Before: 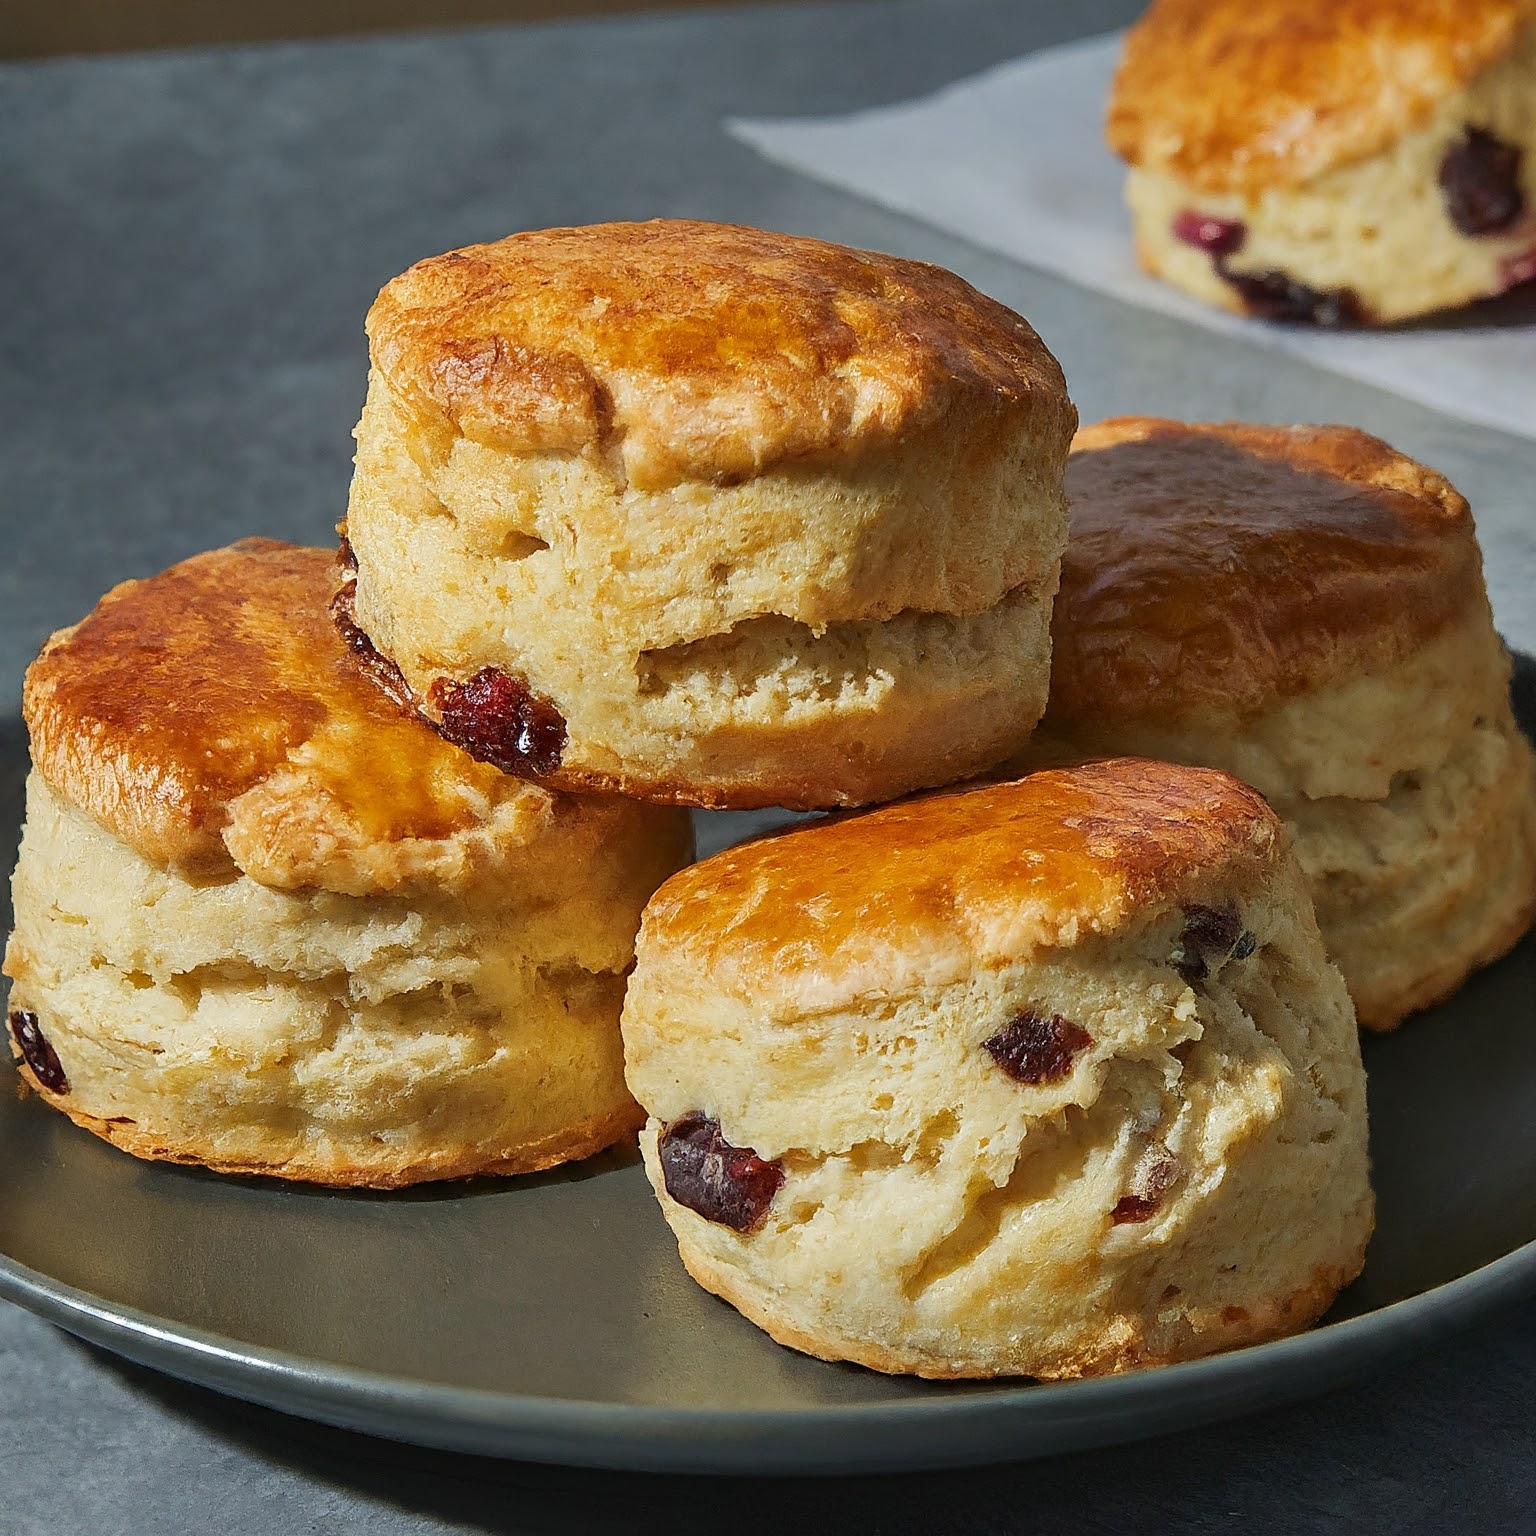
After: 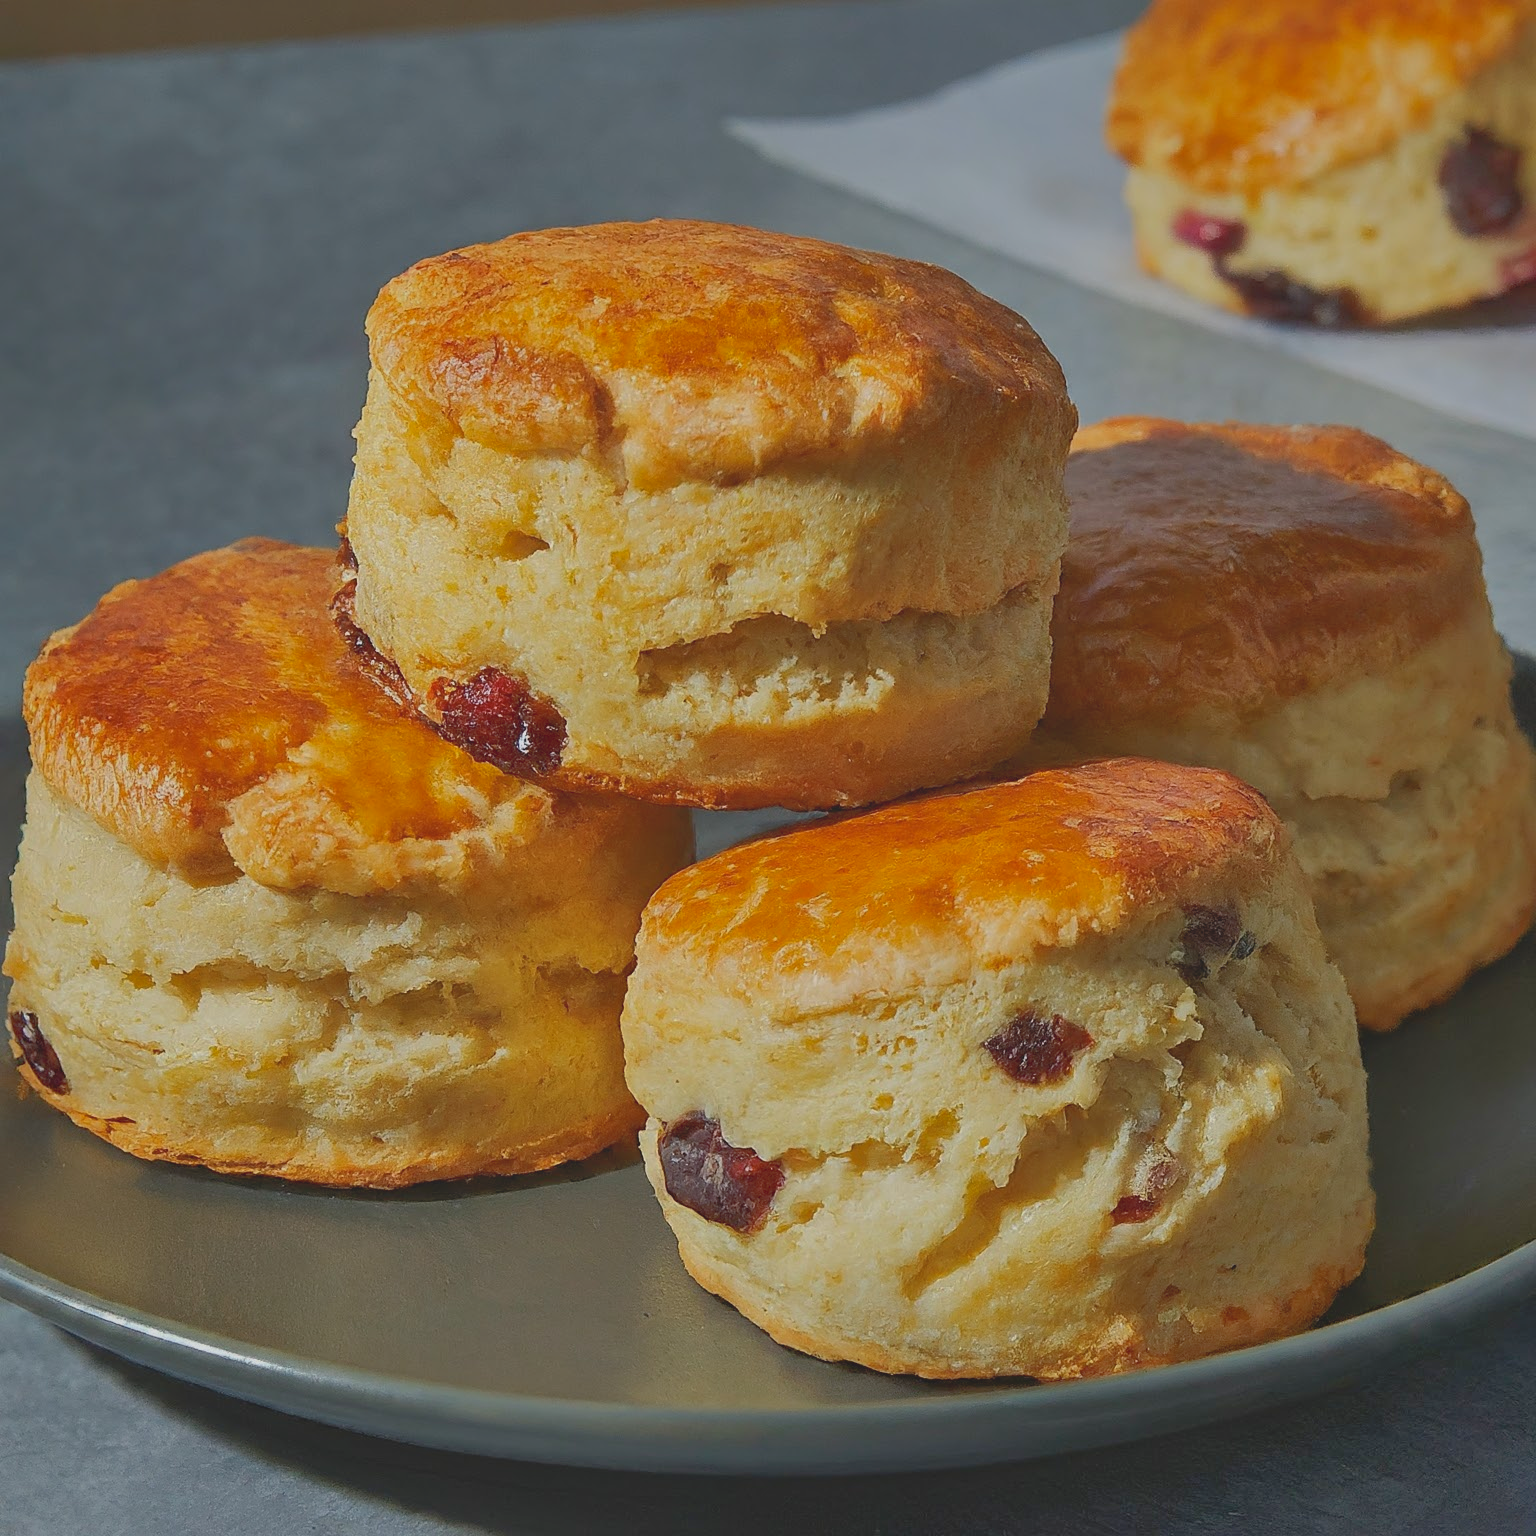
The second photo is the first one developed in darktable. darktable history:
shadows and highlights: on, module defaults
local contrast: detail 70%
